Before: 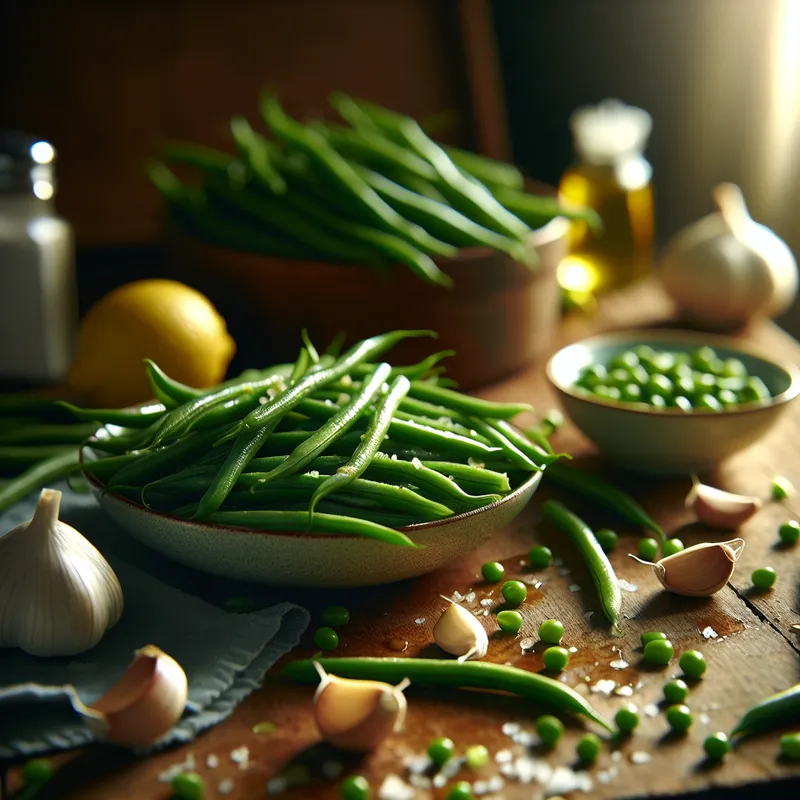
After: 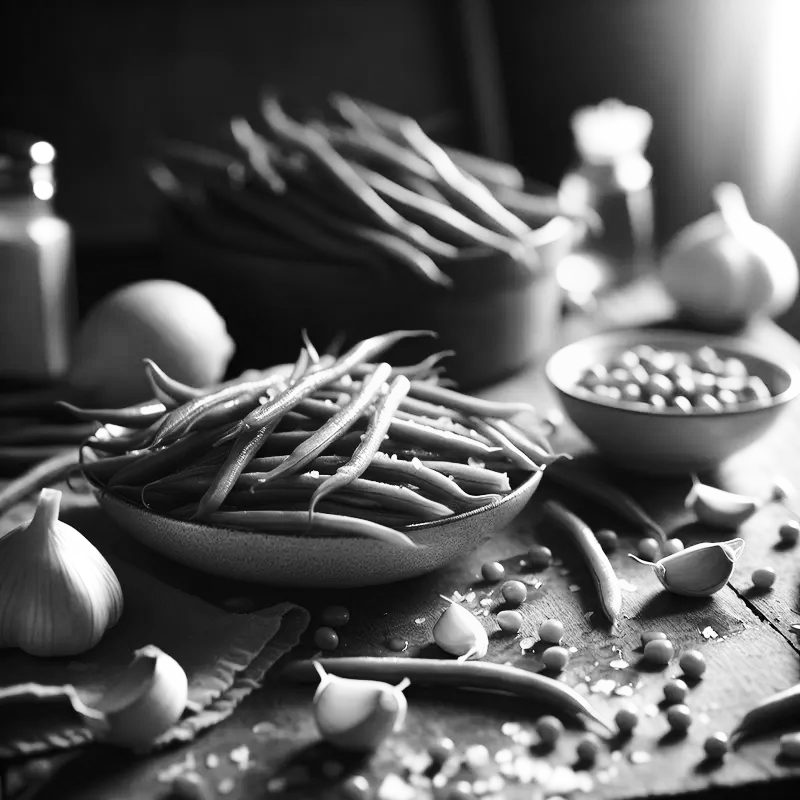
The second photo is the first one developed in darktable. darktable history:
base curve: curves: ch0 [(0, 0) (0.032, 0.037) (0.105, 0.228) (0.435, 0.76) (0.856, 0.983) (1, 1)], preserve colors none
monochrome: a -3.63, b -0.465
